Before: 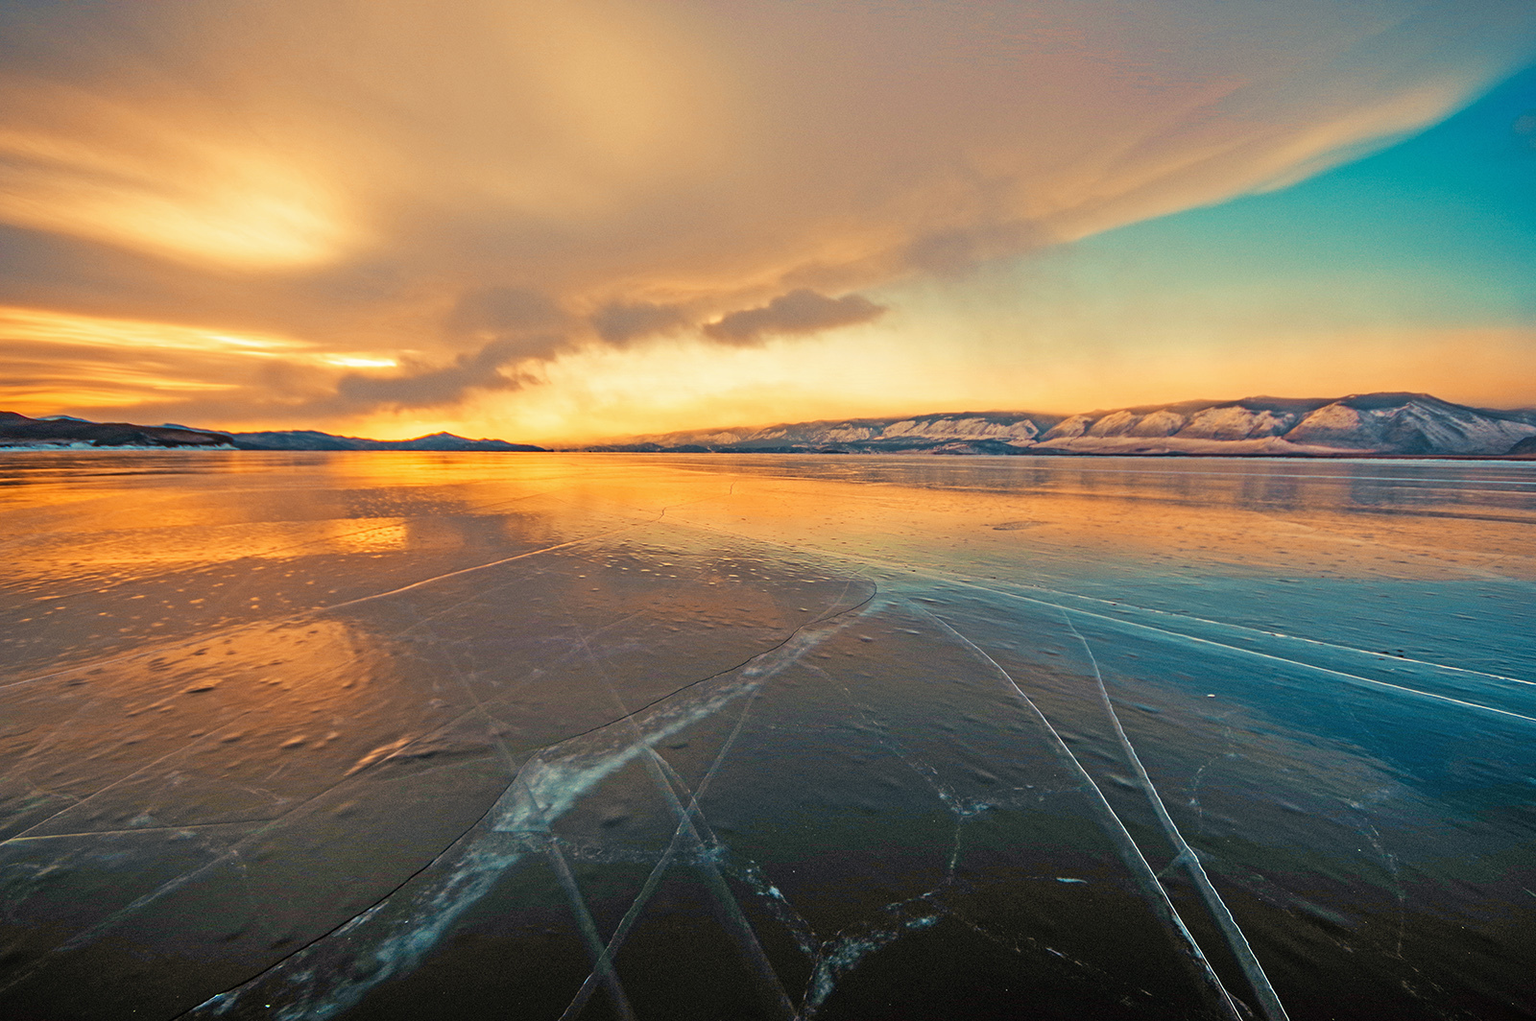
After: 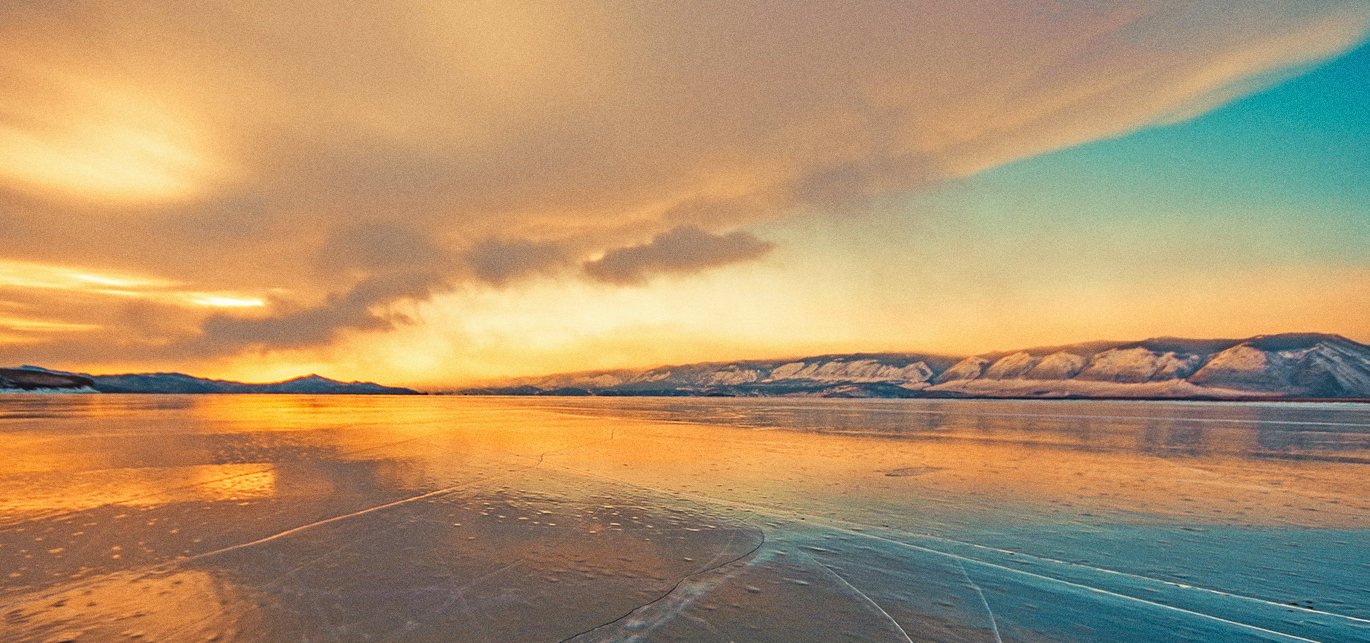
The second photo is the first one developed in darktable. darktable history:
crop and rotate: left 9.345%, top 7.22%, right 4.982%, bottom 32.331%
grain: on, module defaults
